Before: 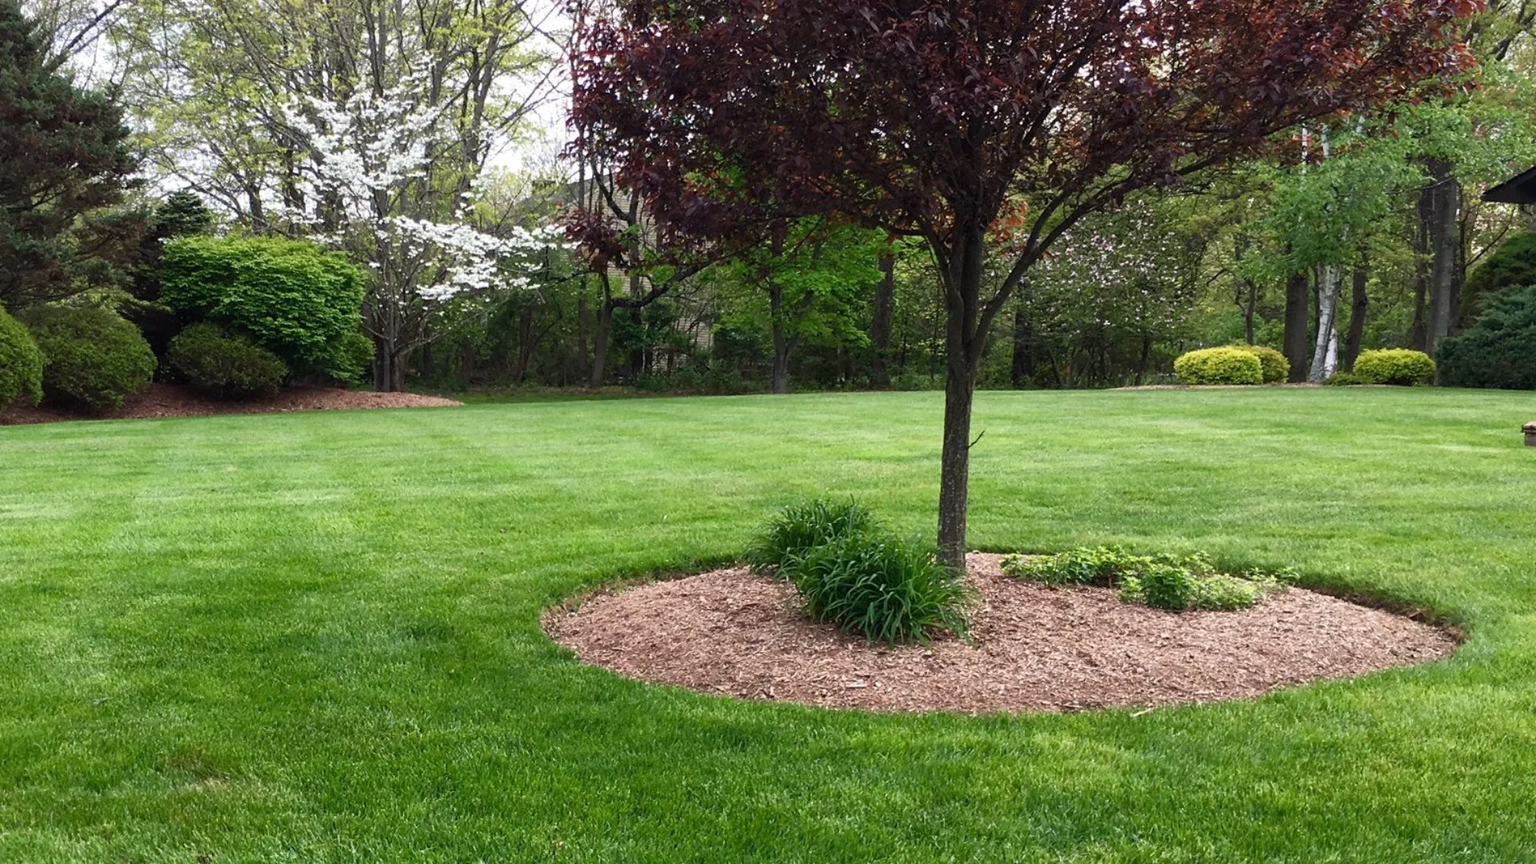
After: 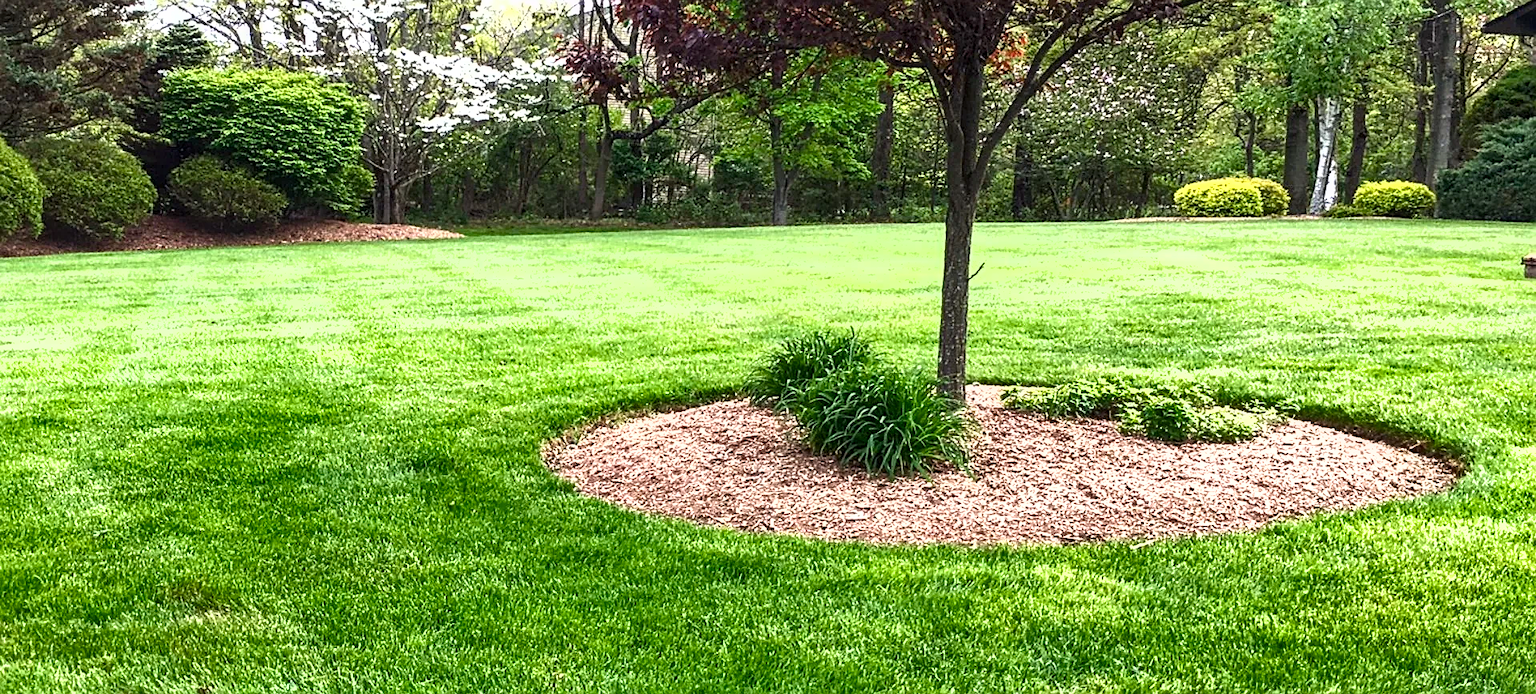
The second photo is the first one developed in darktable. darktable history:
color balance rgb: shadows lift › luminance -19.615%, perceptual saturation grading › global saturation 1.619%, perceptual saturation grading › highlights -2.807%, perceptual saturation grading › mid-tones 4.217%, perceptual saturation grading › shadows 7.266%, perceptual brilliance grading › highlights 9.549%, perceptual brilliance grading › shadows -4.556%, global vibrance 16.168%, saturation formula JzAzBz (2021)
shadows and highlights: radius 168.98, shadows 27.49, white point adjustment 3.29, highlights -68.97, soften with gaussian
exposure: exposure 0.773 EV, compensate highlight preservation false
local contrast: detail 130%
contrast brightness saturation: contrast 0.076, saturation 0.018
sharpen: on, module defaults
crop and rotate: top 19.621%
